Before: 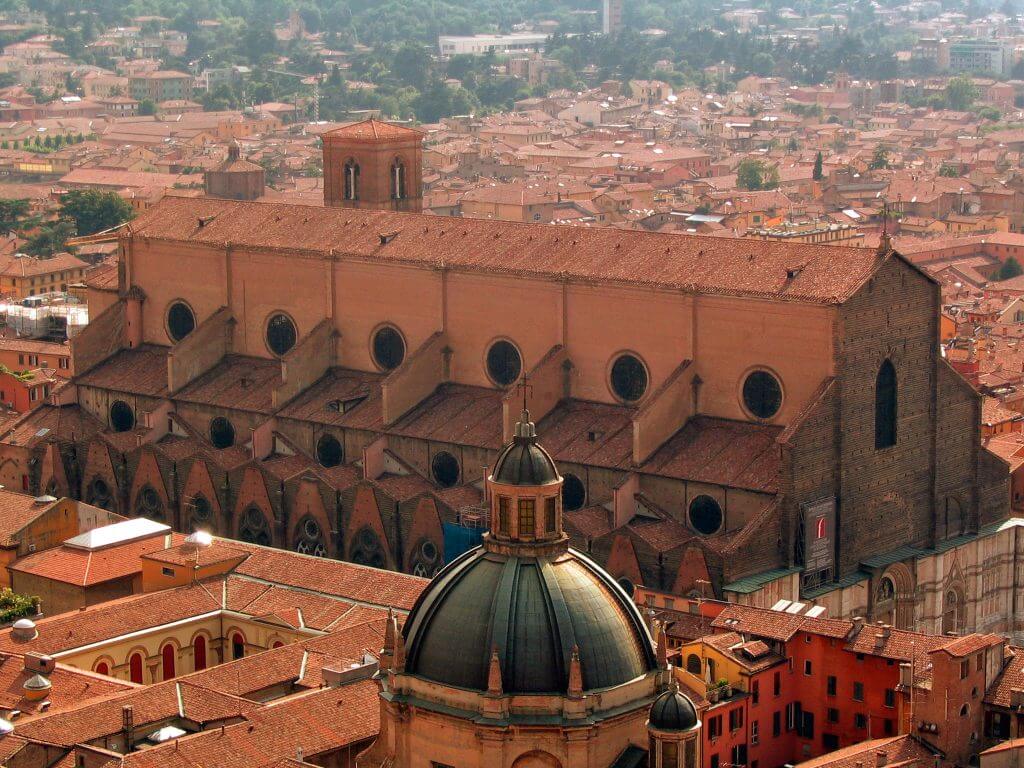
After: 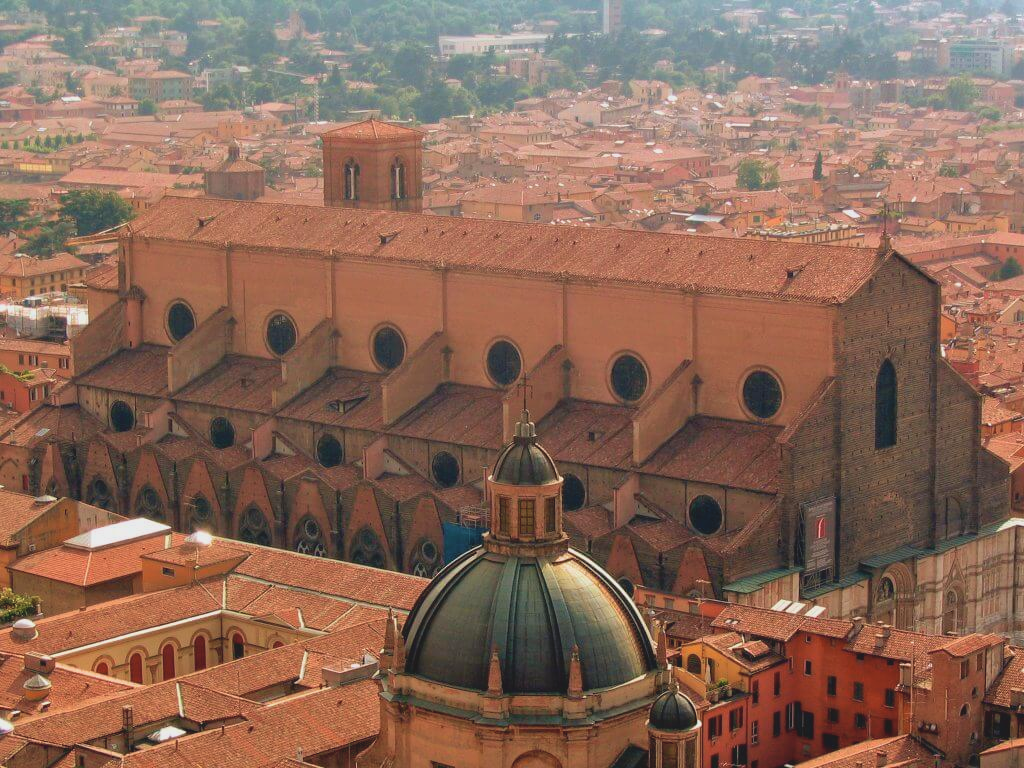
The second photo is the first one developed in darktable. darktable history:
contrast brightness saturation: contrast -0.15, brightness 0.05, saturation -0.12
velvia: on, module defaults
